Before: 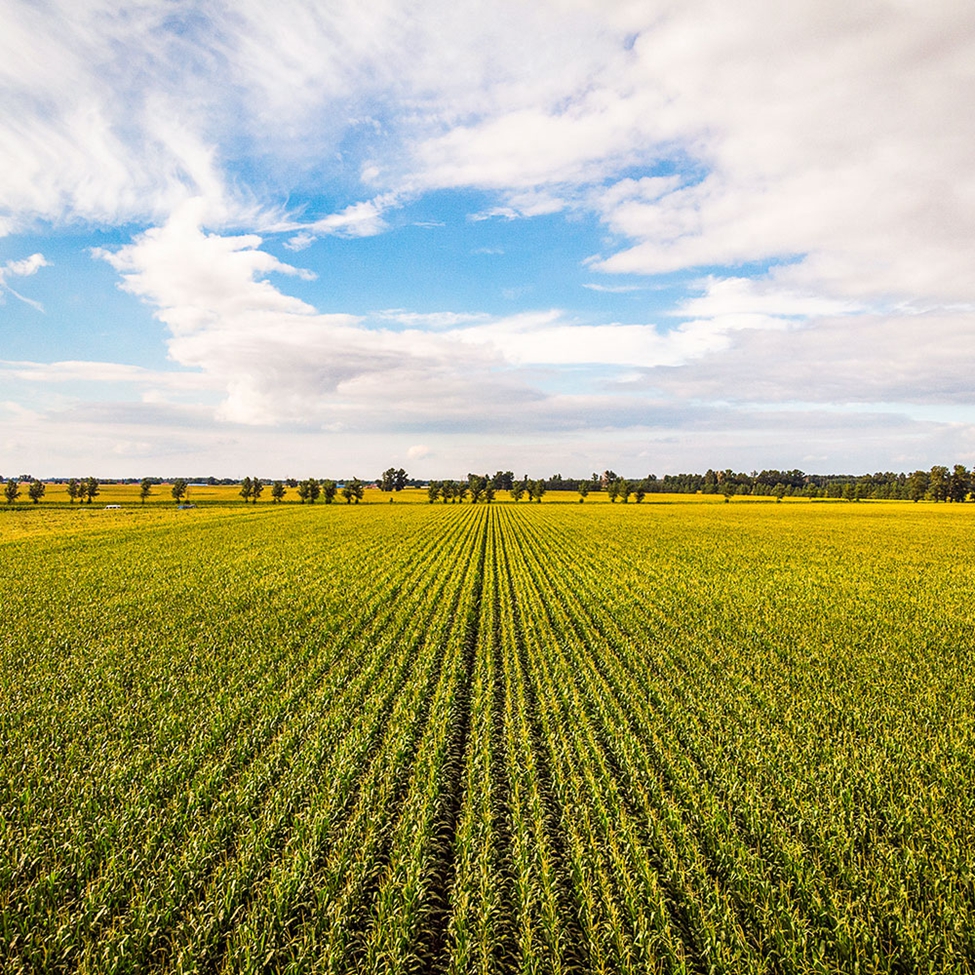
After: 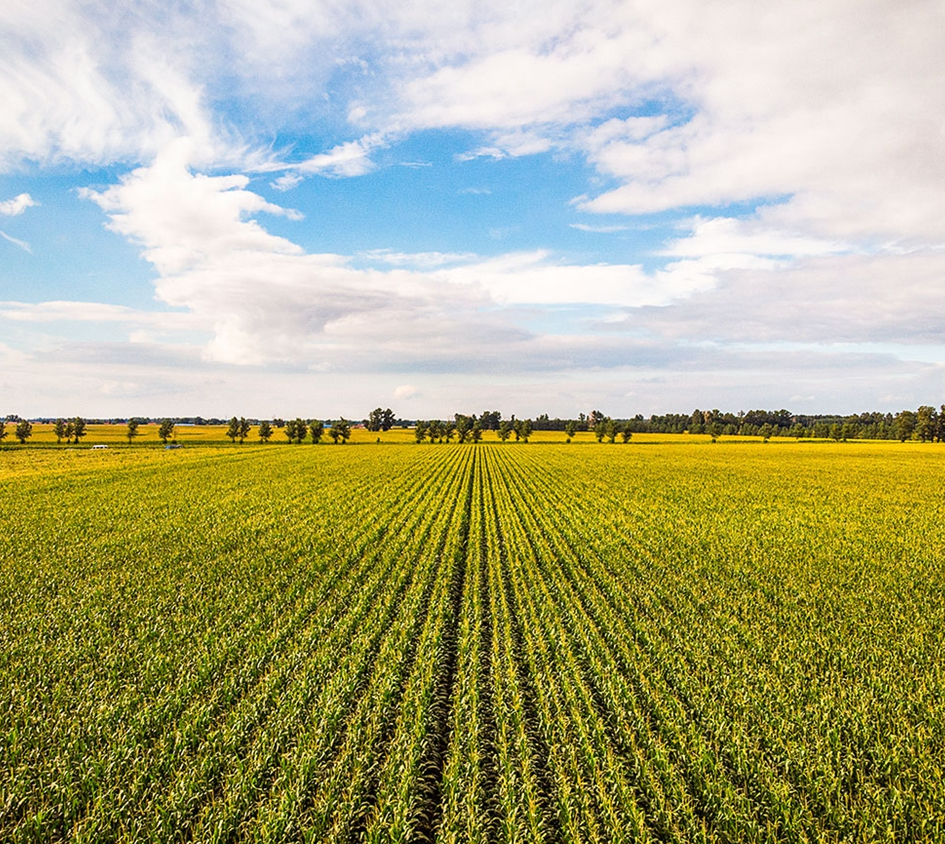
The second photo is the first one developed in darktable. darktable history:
crop: left 1.372%, top 6.193%, right 1.637%, bottom 7.216%
